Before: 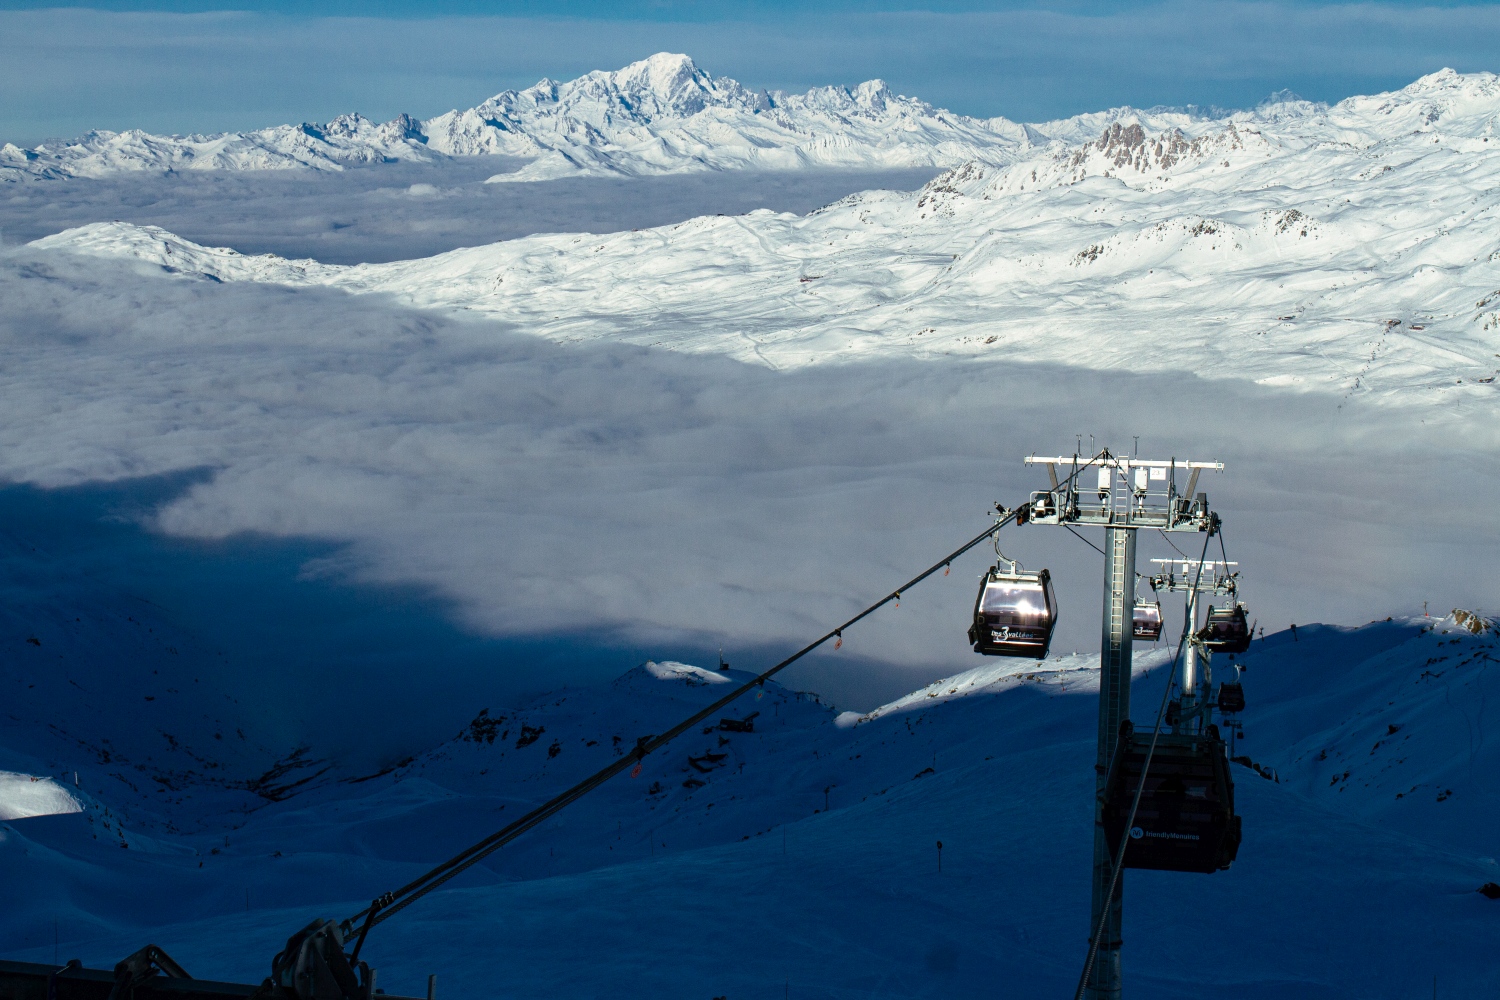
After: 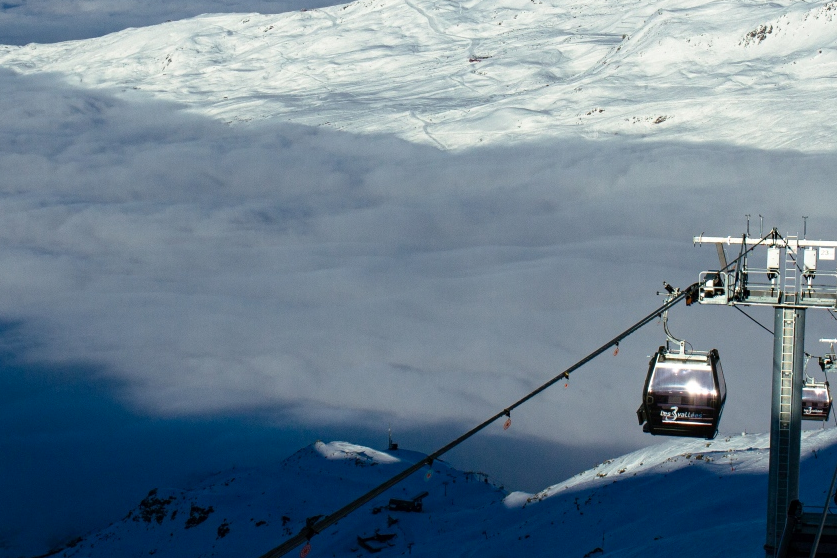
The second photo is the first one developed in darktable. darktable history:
vibrance: vibrance 20%
crop and rotate: left 22.13%, top 22.054%, right 22.026%, bottom 22.102%
